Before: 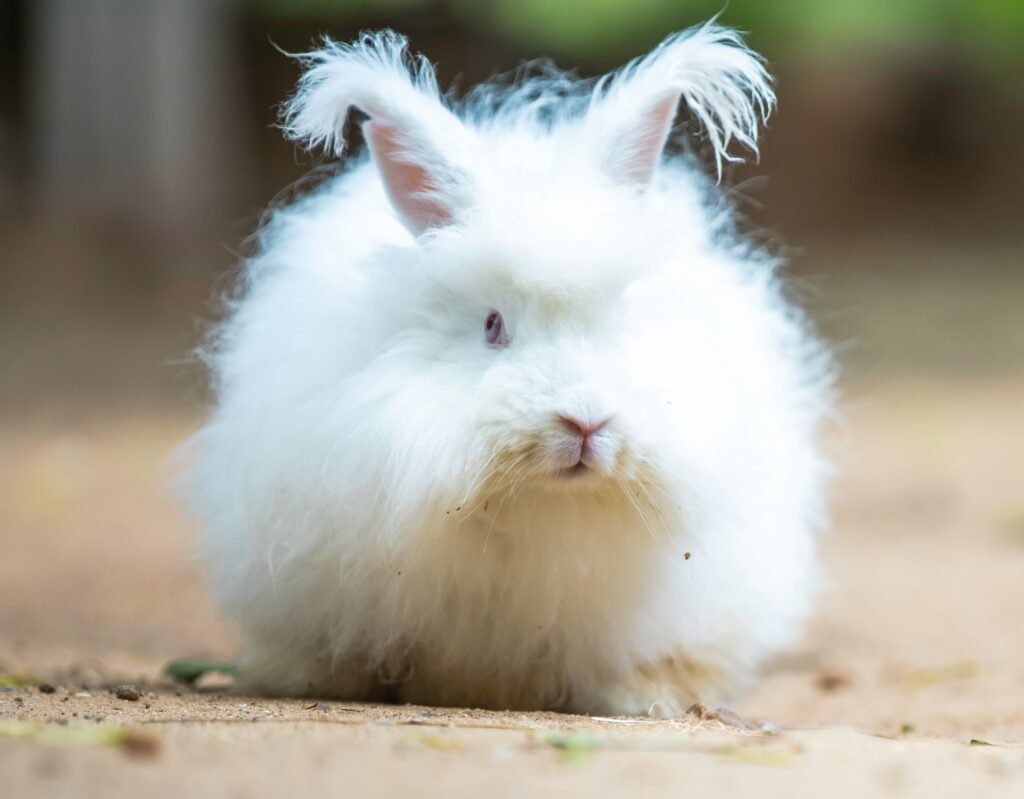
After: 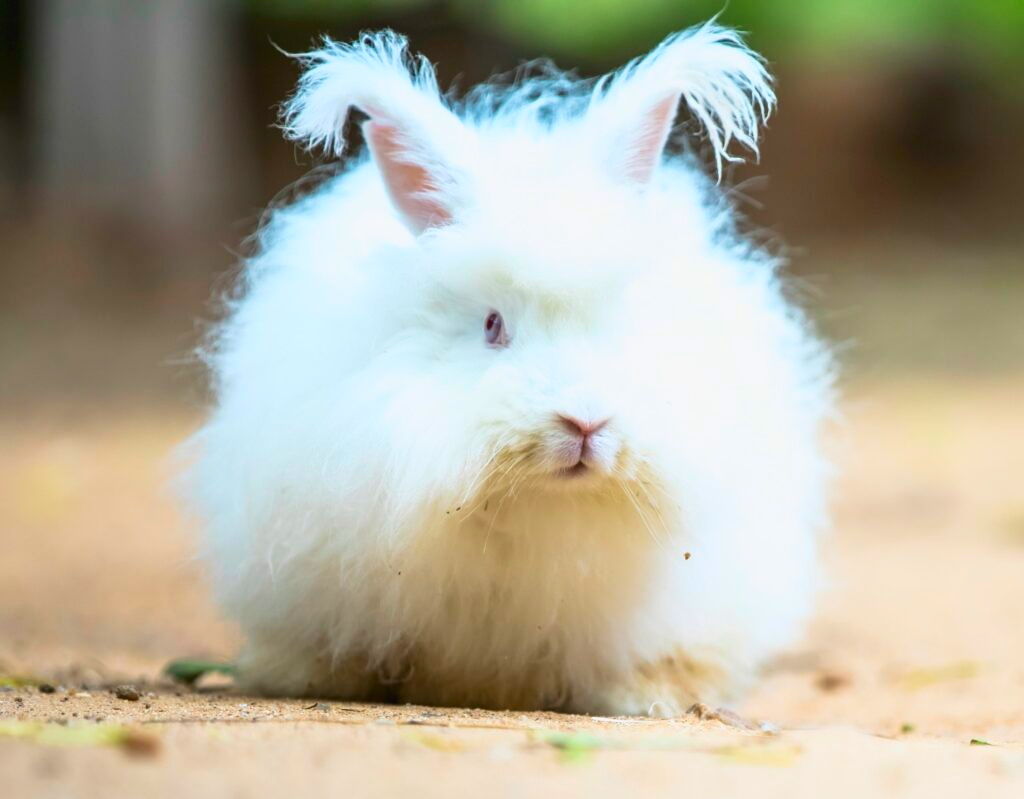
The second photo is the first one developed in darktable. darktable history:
tone curve: curves: ch0 [(0, 0) (0.091, 0.077) (0.517, 0.574) (0.745, 0.82) (0.844, 0.908) (0.909, 0.942) (1, 0.973)]; ch1 [(0, 0) (0.437, 0.404) (0.5, 0.5) (0.534, 0.546) (0.58, 0.603) (0.616, 0.649) (1, 1)]; ch2 [(0, 0) (0.442, 0.415) (0.5, 0.5) (0.535, 0.547) (0.585, 0.62) (1, 1)], color space Lab, independent channels, preserve colors none
